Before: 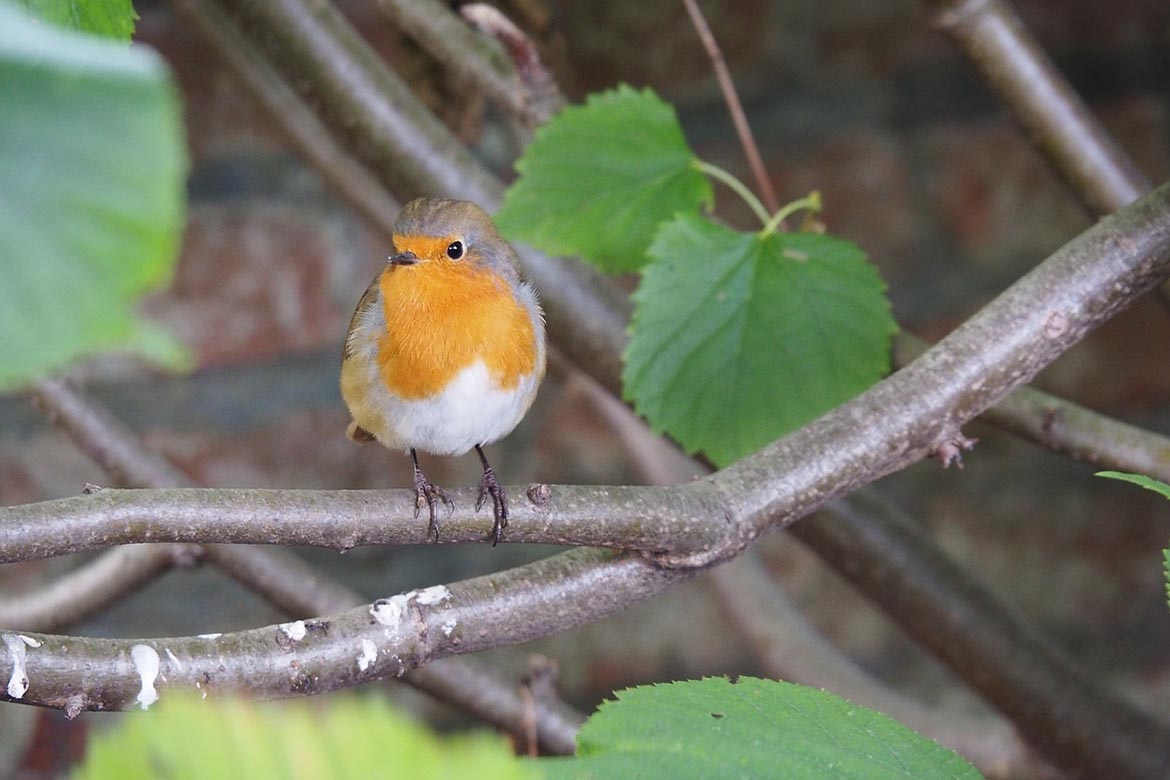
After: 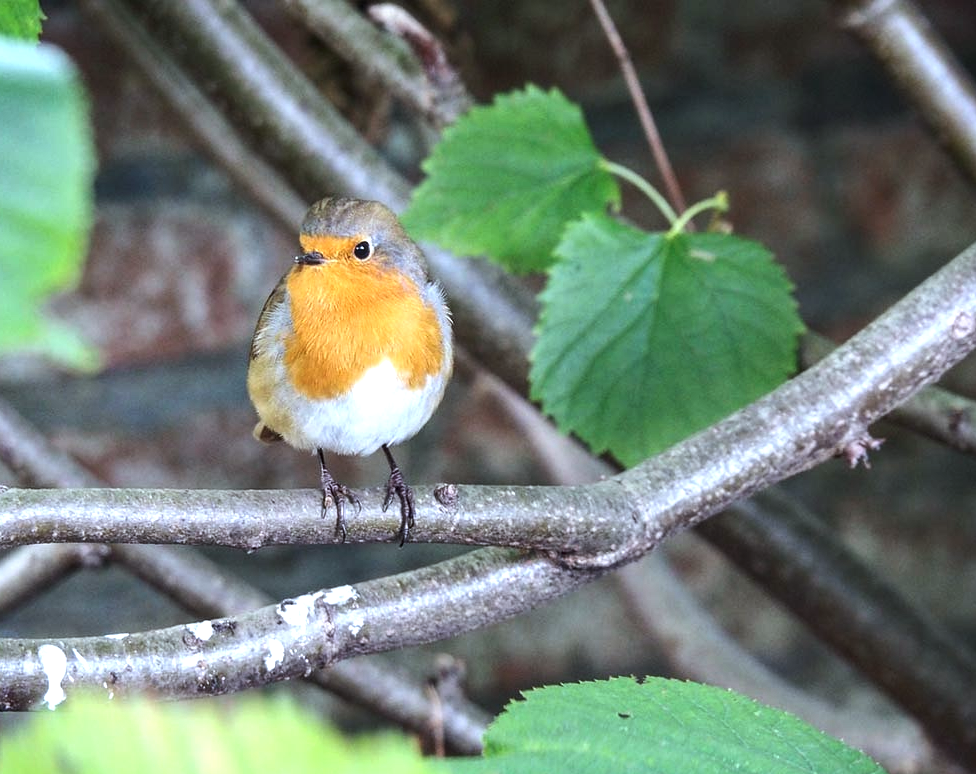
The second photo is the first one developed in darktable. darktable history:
local contrast: on, module defaults
tone equalizer: -8 EV -0.75 EV, -7 EV -0.7 EV, -6 EV -0.6 EV, -5 EV -0.4 EV, -3 EV 0.4 EV, -2 EV 0.6 EV, -1 EV 0.7 EV, +0 EV 0.75 EV, edges refinement/feathering 500, mask exposure compensation -1.57 EV, preserve details no
color calibration: illuminant Planckian (black body), x 0.368, y 0.361, temperature 4275.92 K
crop: left 8.026%, right 7.374%
